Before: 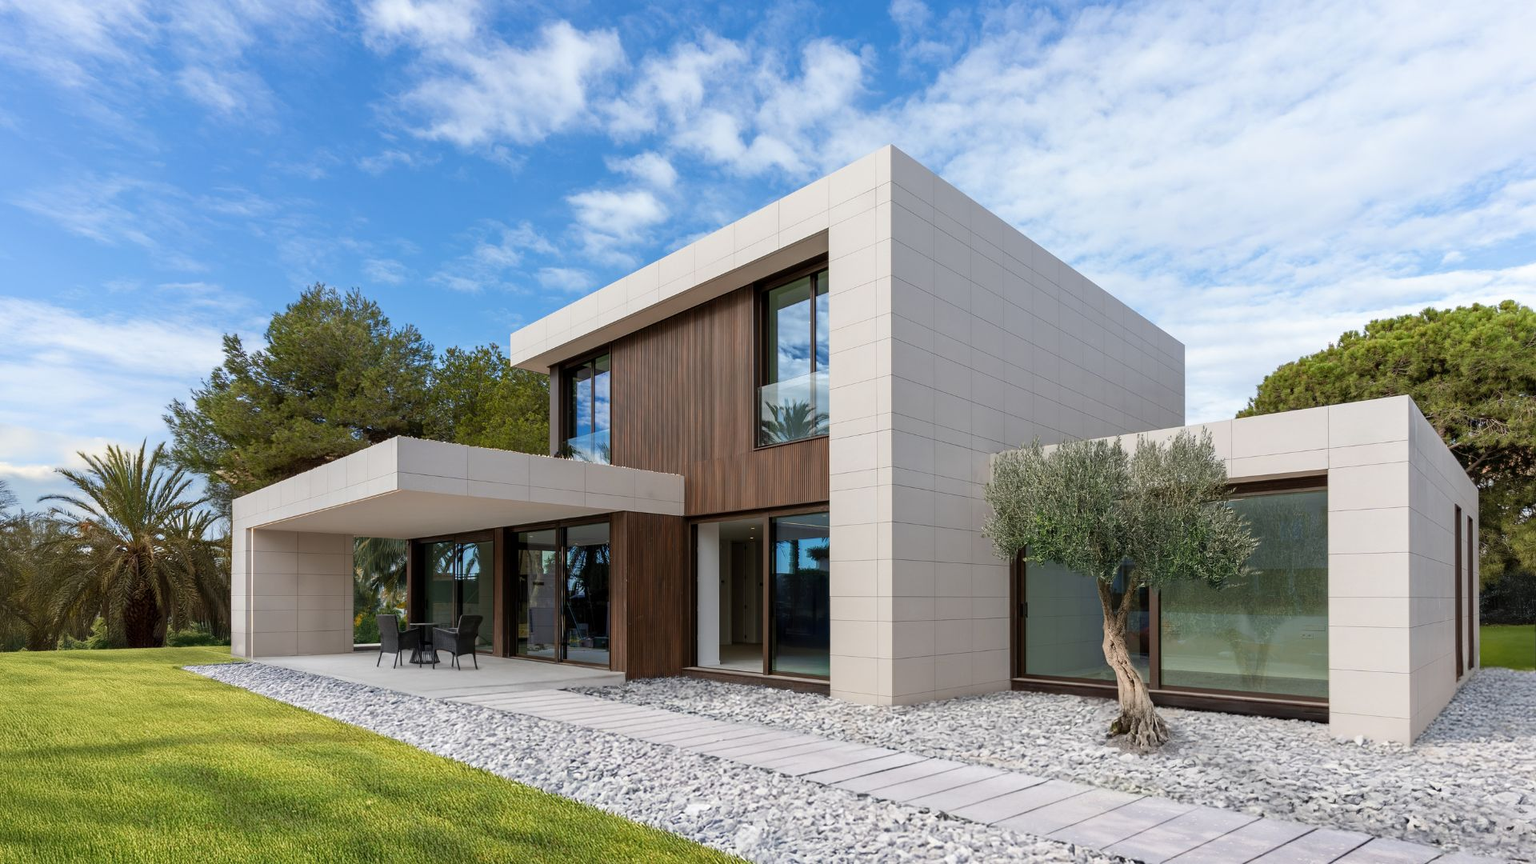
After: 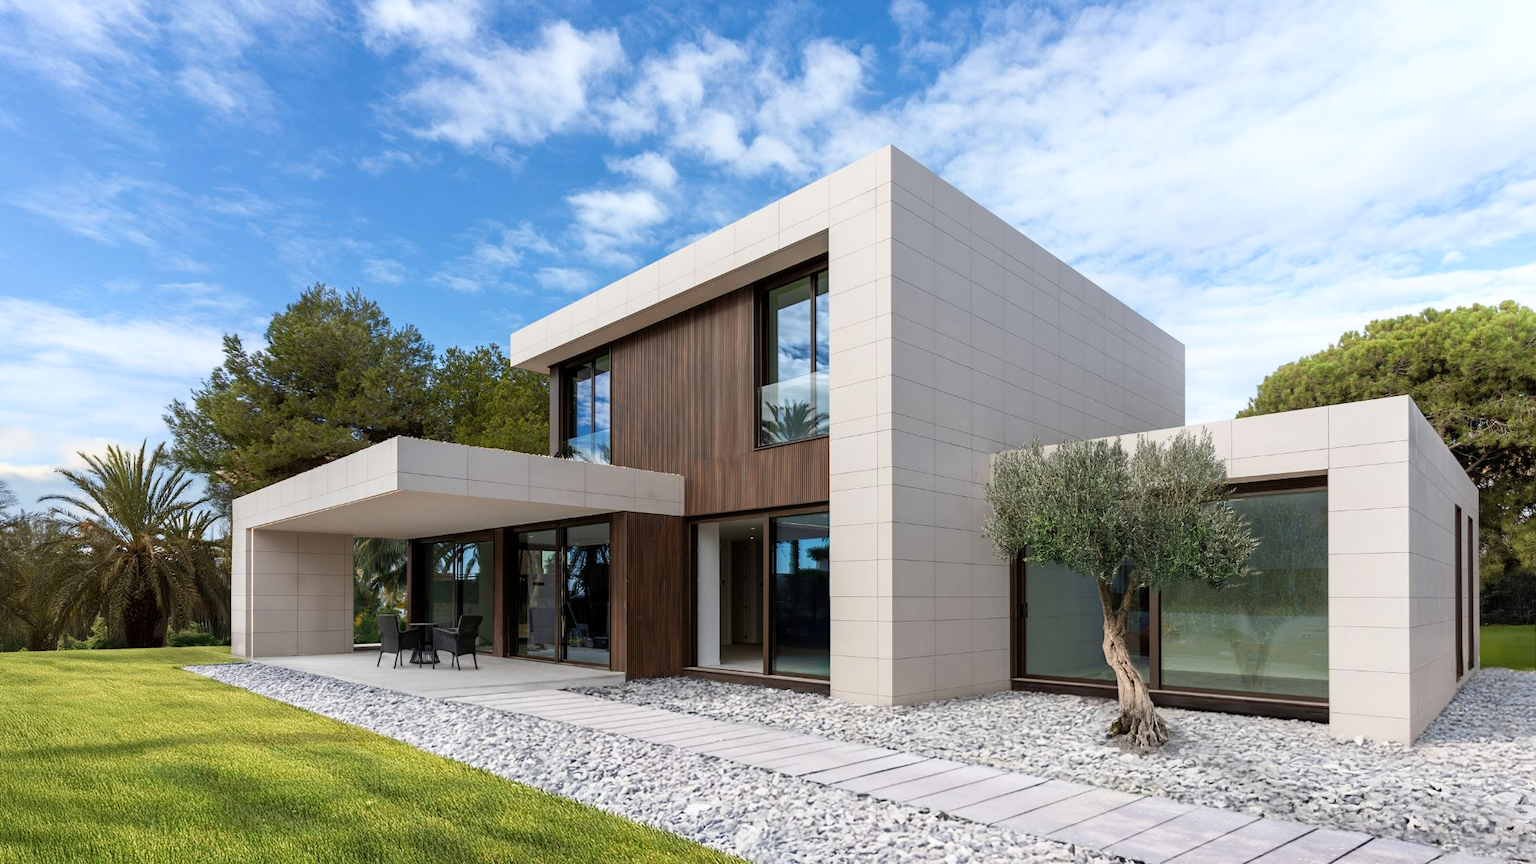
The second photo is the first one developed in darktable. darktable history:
rgb curve: curves: ch0 [(0, 0) (0.078, 0.051) (0.929, 0.956) (1, 1)], compensate middle gray true
bloom: size 9%, threshold 100%, strength 7%
